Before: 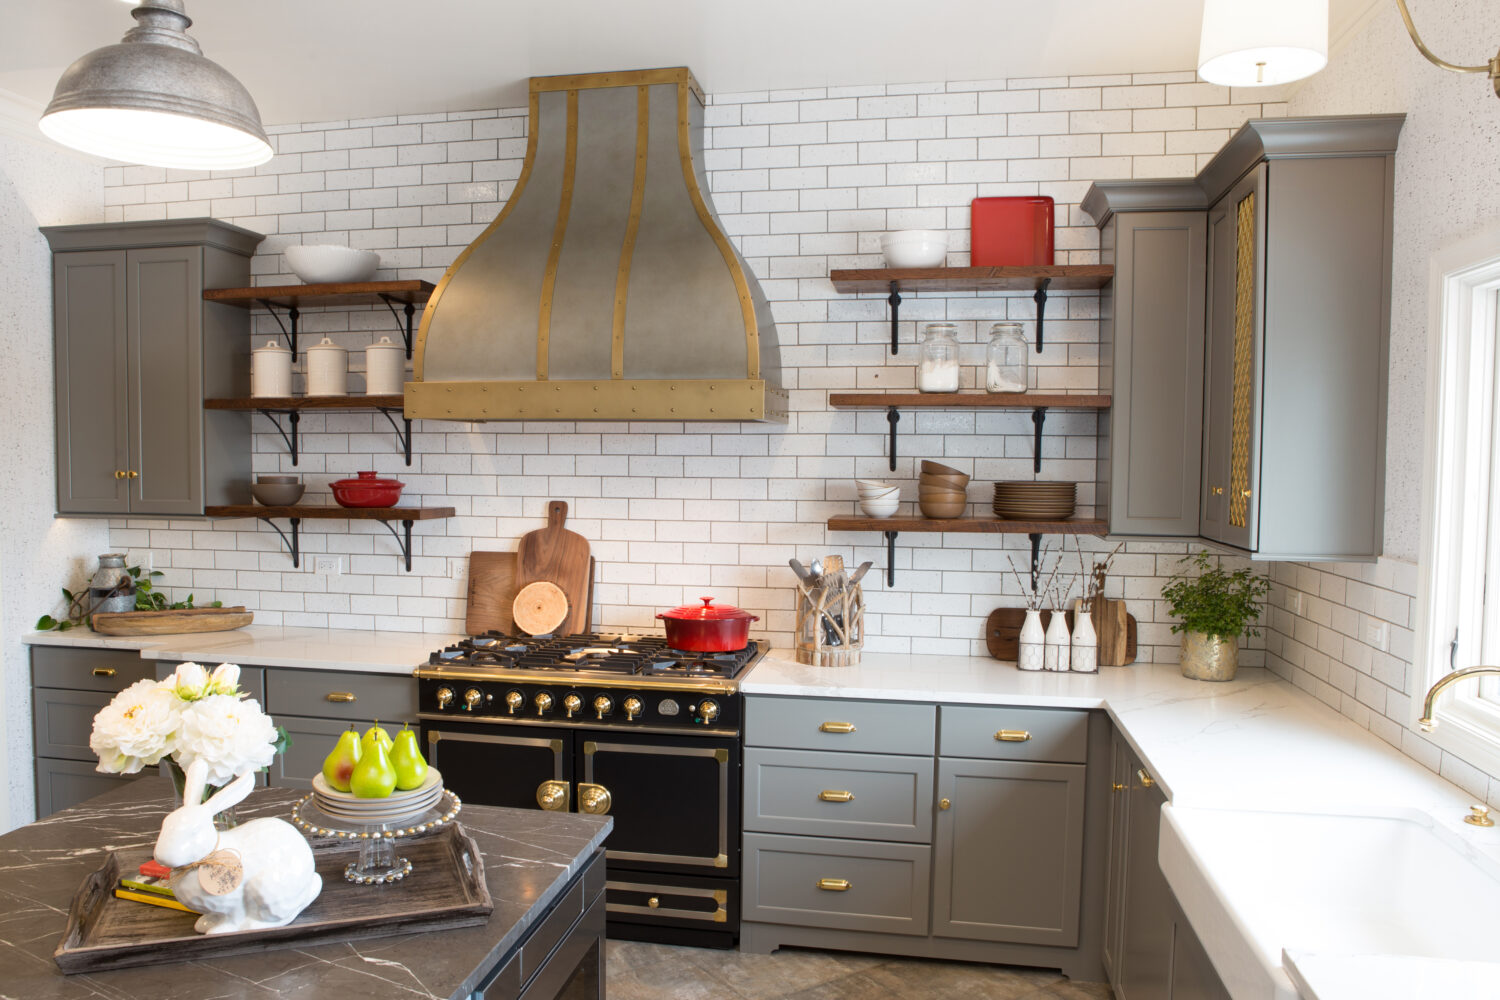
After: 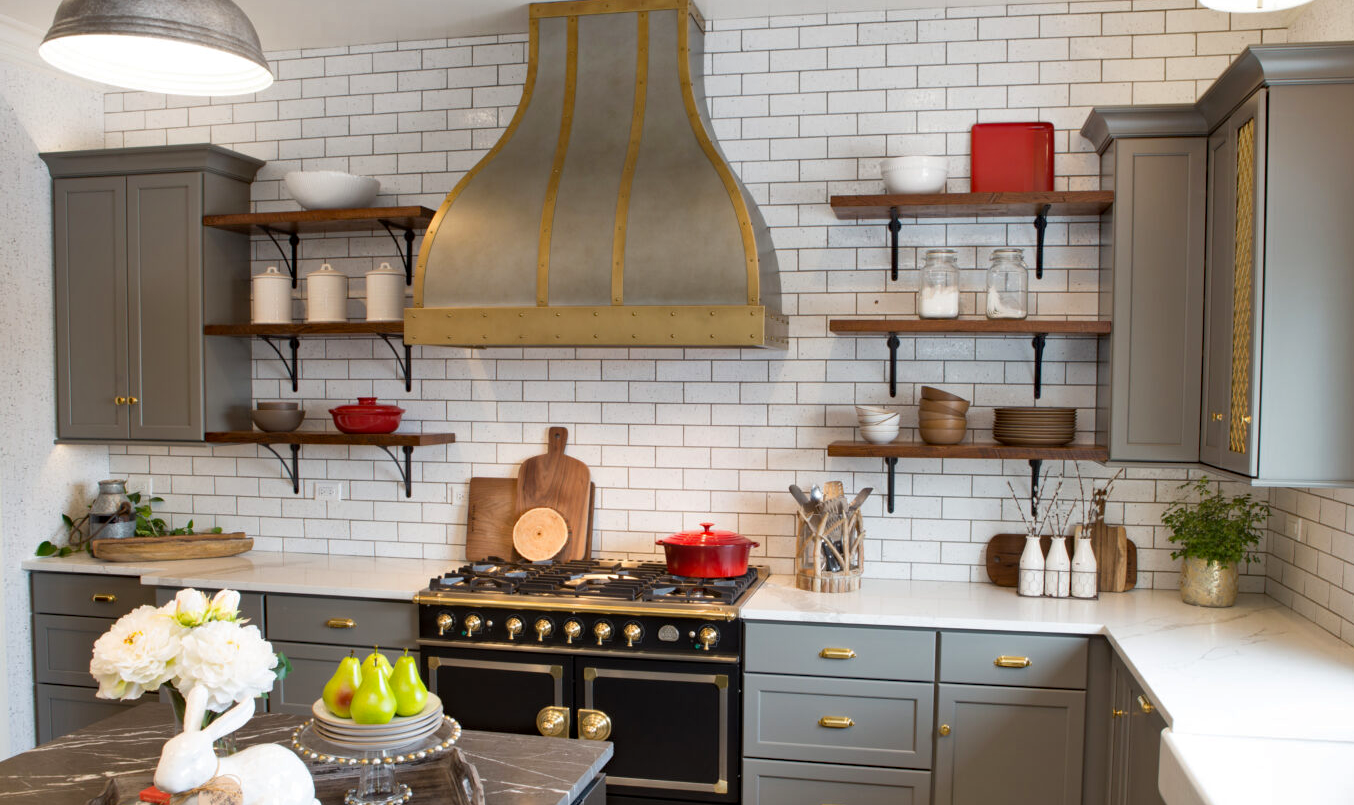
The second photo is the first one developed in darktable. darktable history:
shadows and highlights: shadows 52.67, highlights color adjustment 49.73%, soften with gaussian
crop: top 7.486%, right 9.72%, bottom 11.942%
haze removal: compatibility mode true, adaptive false
